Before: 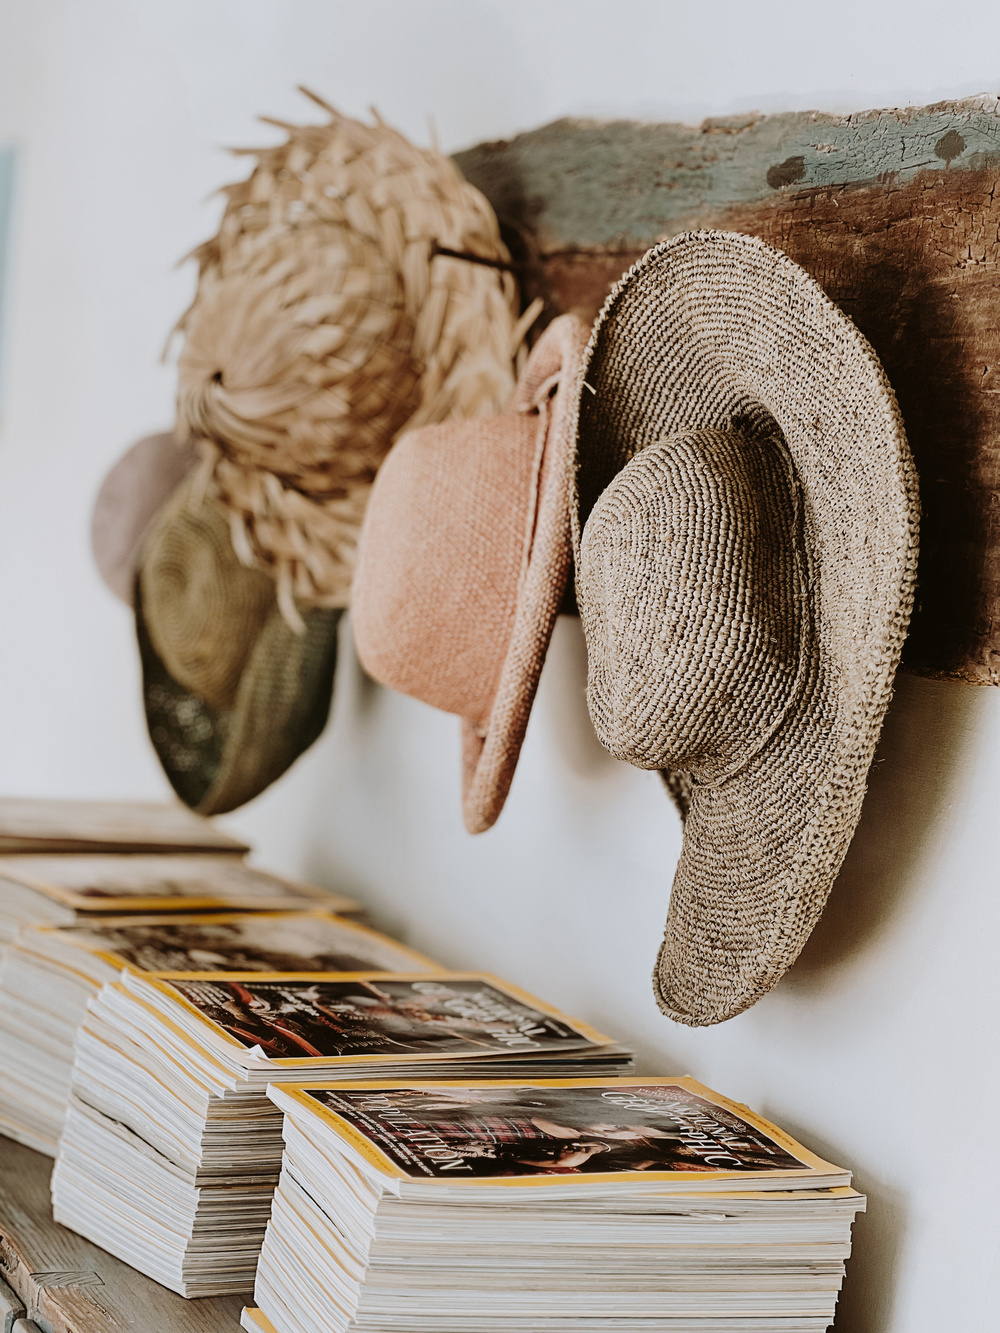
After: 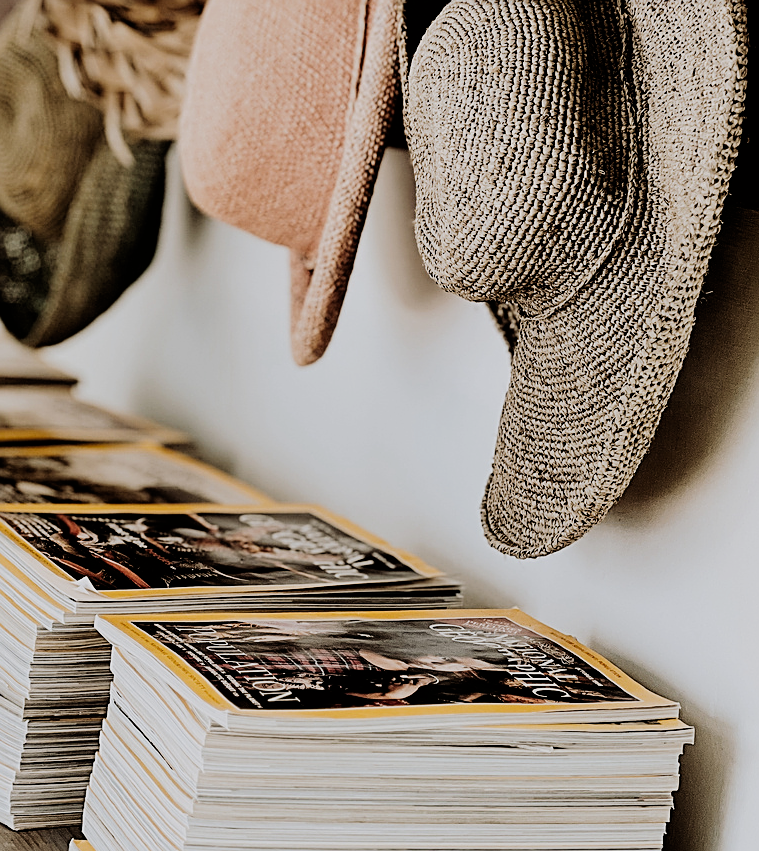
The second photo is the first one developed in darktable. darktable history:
filmic rgb: black relative exposure -5.12 EV, white relative exposure 3.95 EV, hardness 2.9, contrast 1.299, highlights saturation mix -30.98%
crop and rotate: left 17.276%, top 35.128%, right 6.737%, bottom 0.96%
sharpen: on, module defaults
